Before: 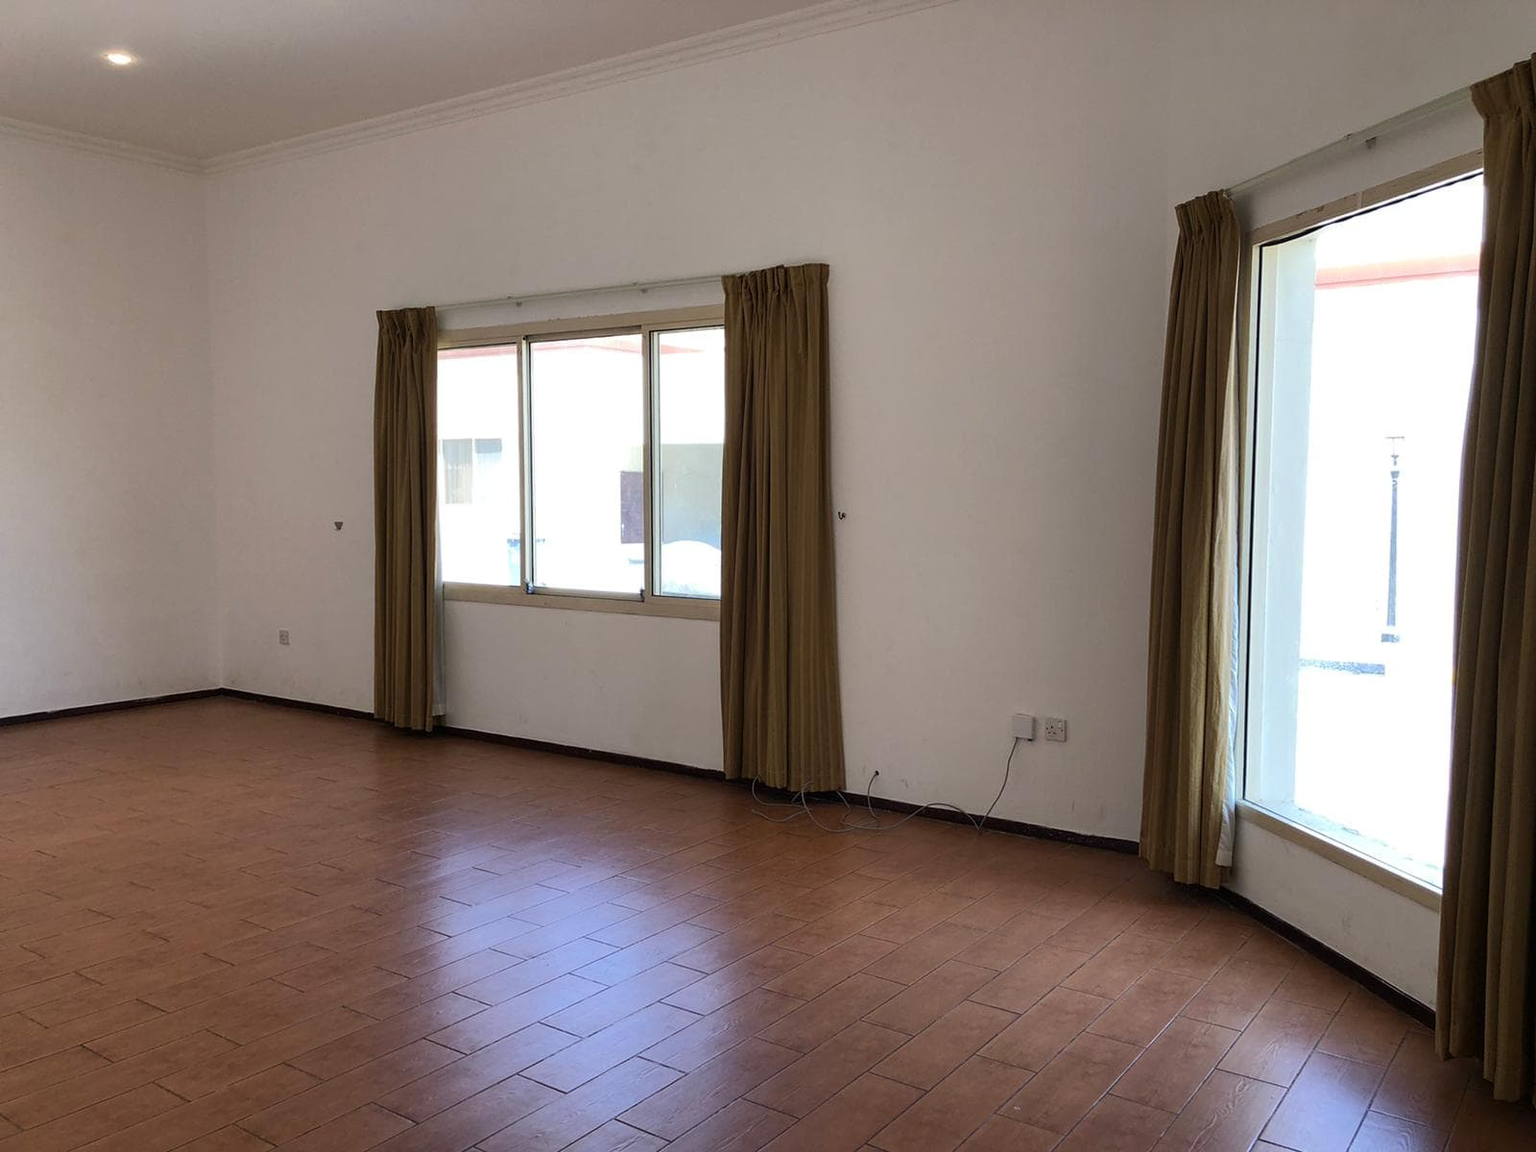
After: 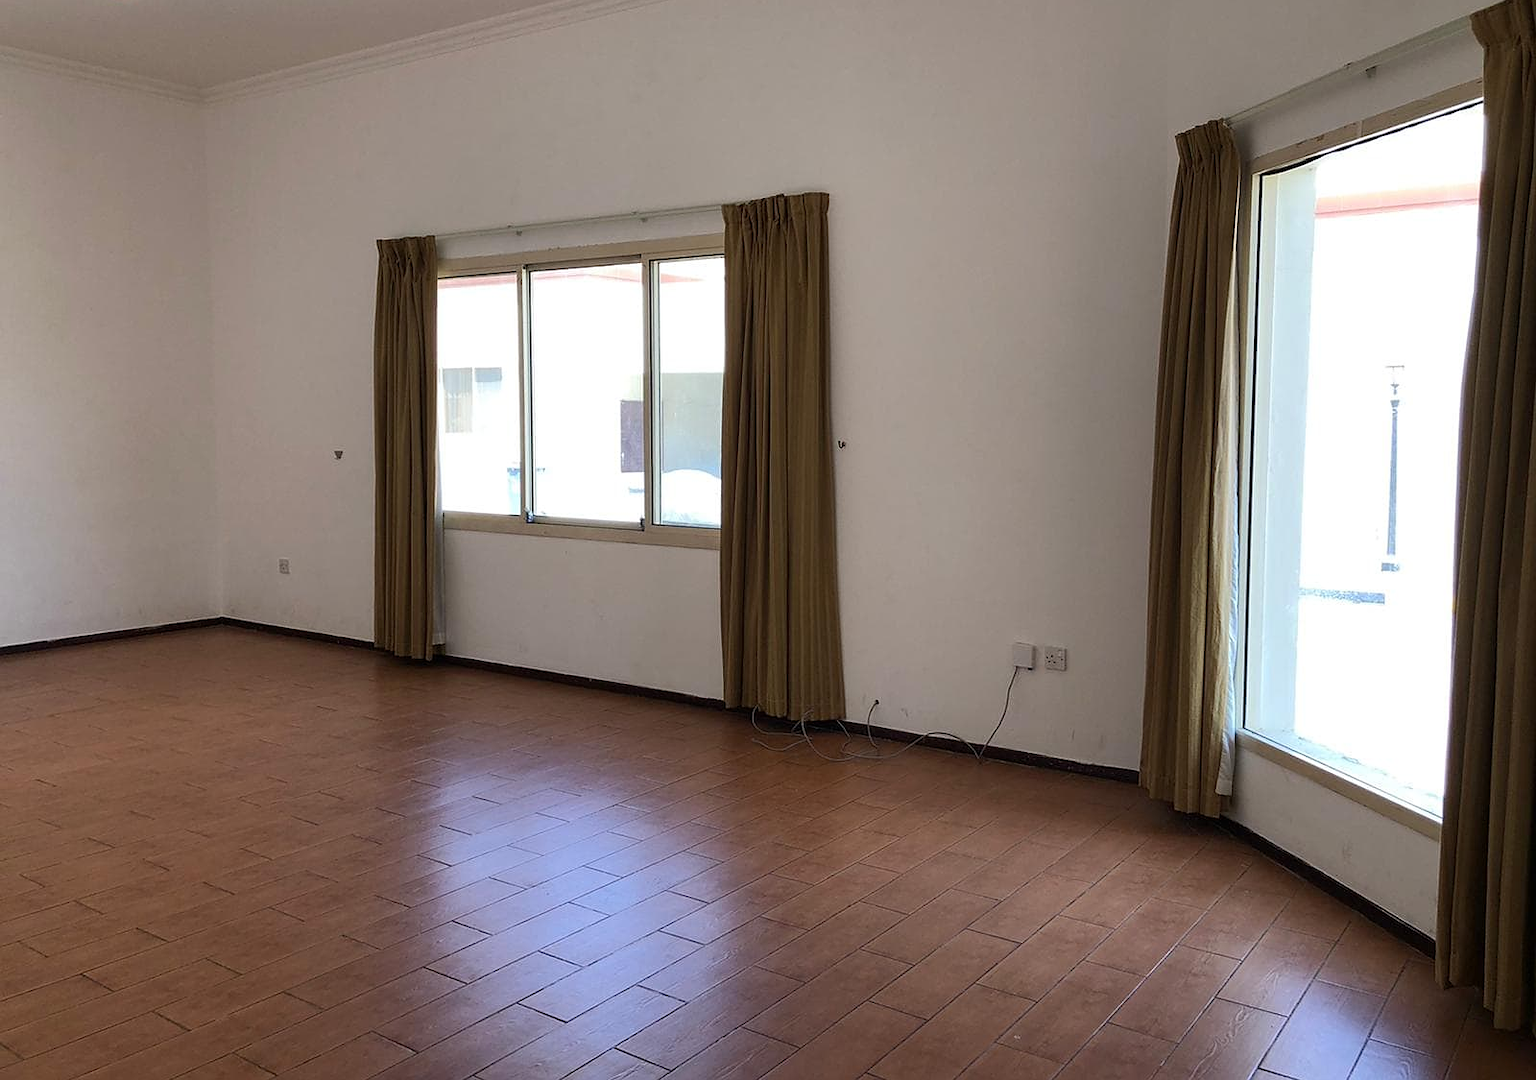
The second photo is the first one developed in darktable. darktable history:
crop and rotate: top 6.25%
sharpen: radius 1
